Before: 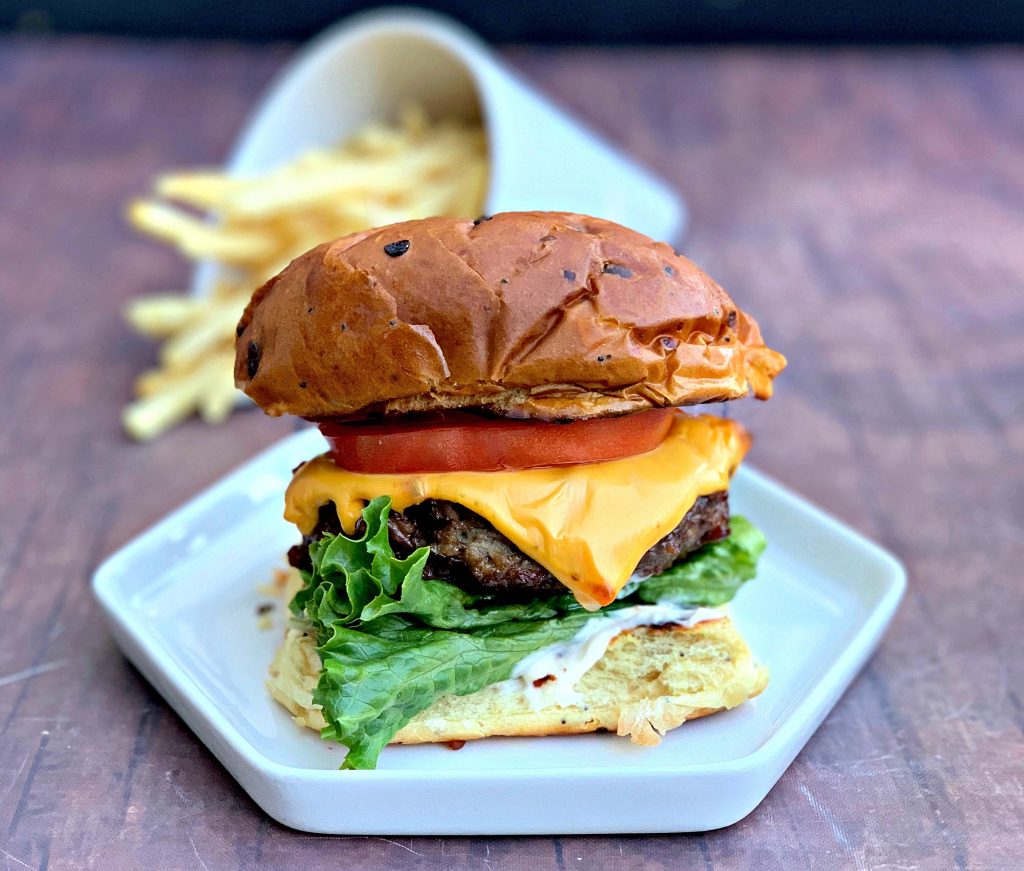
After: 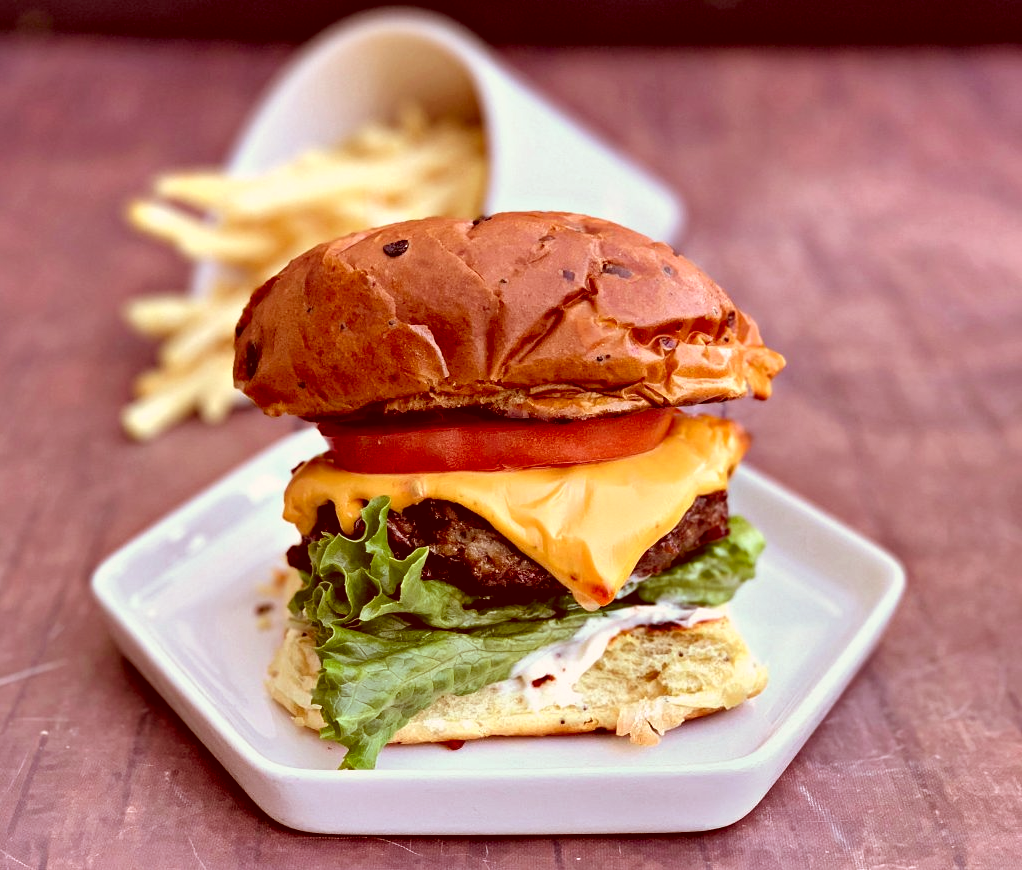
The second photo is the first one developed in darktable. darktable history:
crop and rotate: left 0.114%, bottom 0.012%
color correction: highlights a* 9.39, highlights b* 8.89, shadows a* 39.72, shadows b* 39.44, saturation 0.81
shadows and highlights: shadows 6.01, soften with gaussian
